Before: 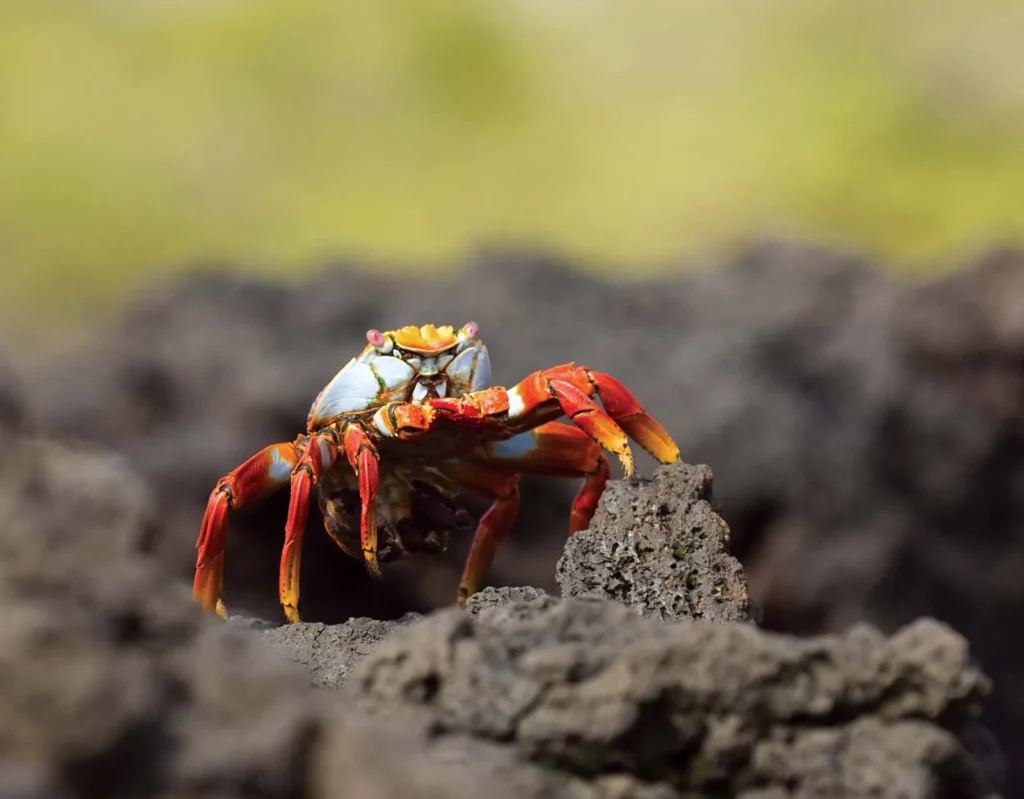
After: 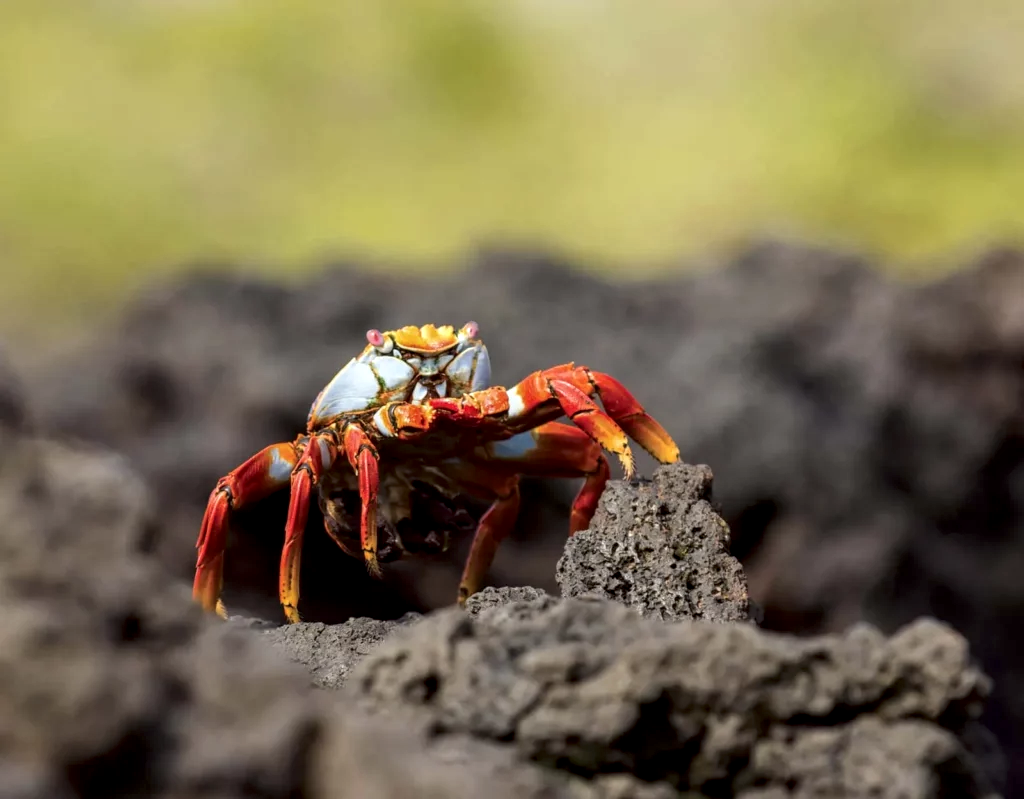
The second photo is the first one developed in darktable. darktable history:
local contrast: highlights 41%, shadows 63%, detail 137%, midtone range 0.515
